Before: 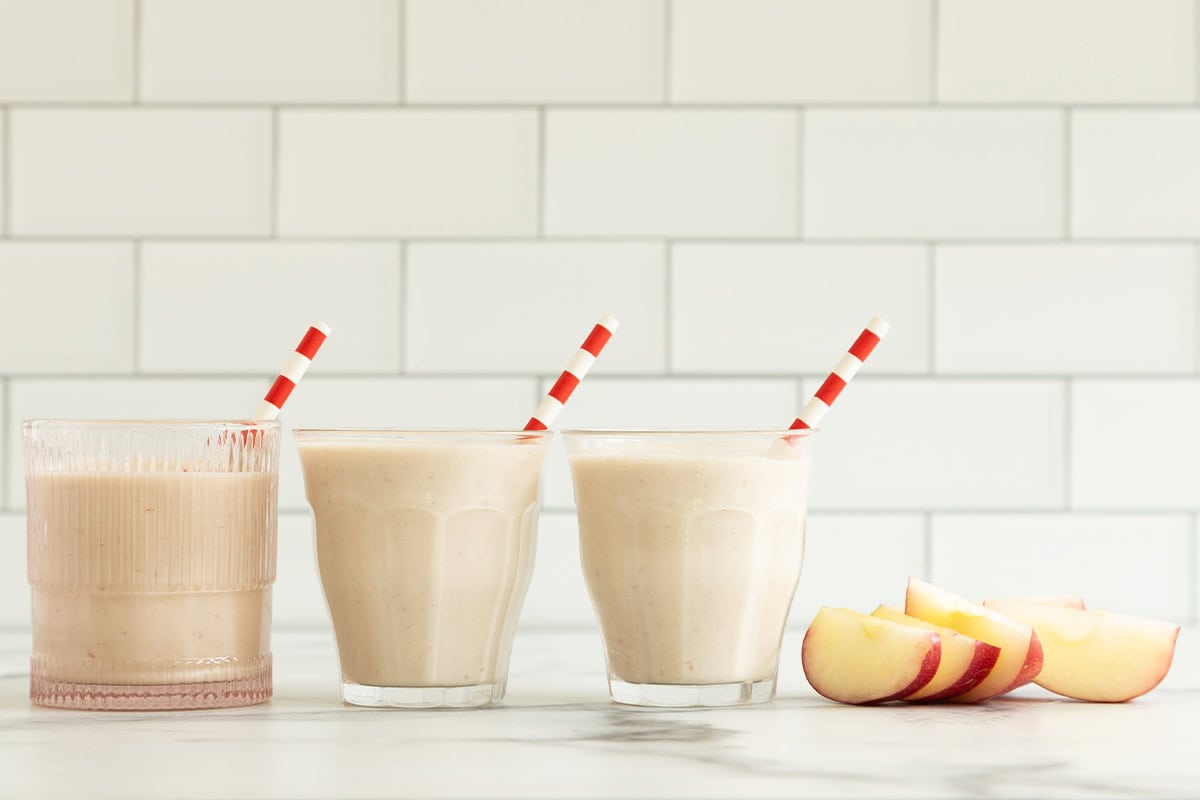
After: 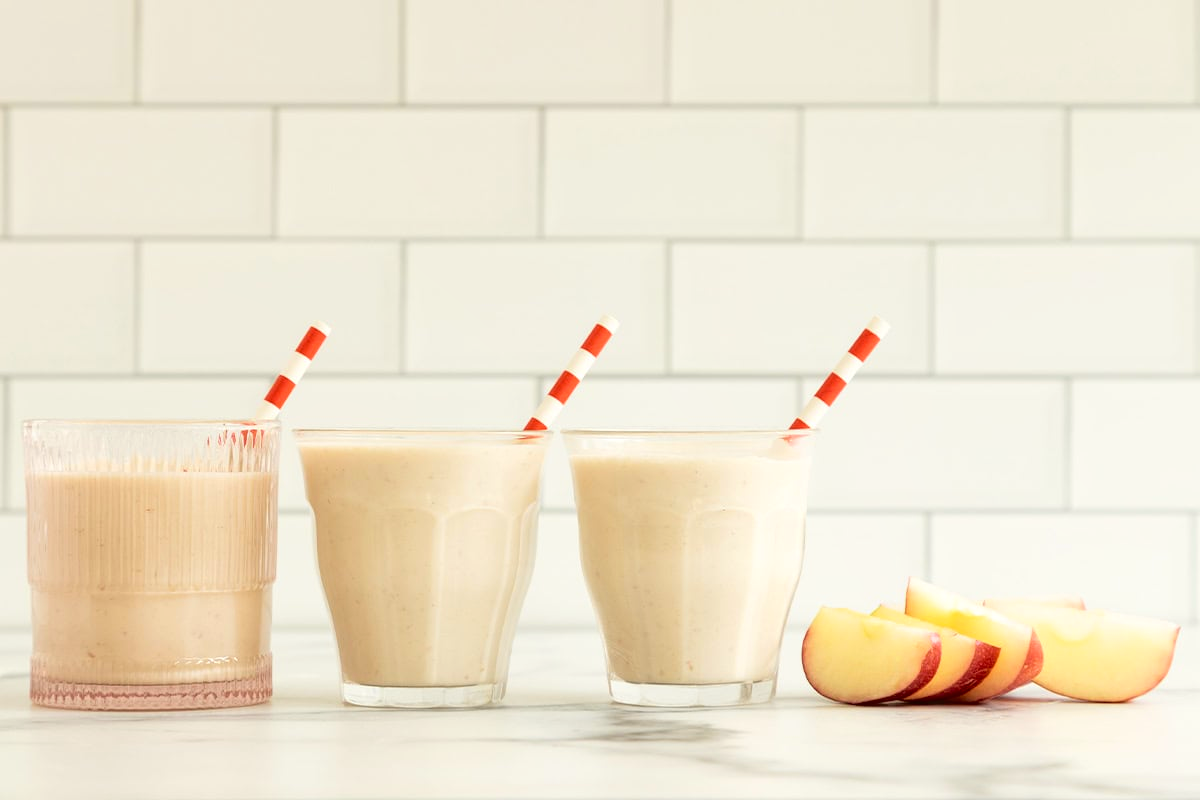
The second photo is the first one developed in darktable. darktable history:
local contrast: on, module defaults
tone curve: curves: ch0 [(0, 0) (0.058, 0.039) (0.168, 0.123) (0.282, 0.327) (0.45, 0.534) (0.676, 0.751) (0.89, 0.919) (1, 1)]; ch1 [(0, 0) (0.094, 0.081) (0.285, 0.299) (0.385, 0.403) (0.447, 0.455) (0.495, 0.496) (0.544, 0.552) (0.589, 0.612) (0.722, 0.728) (1, 1)]; ch2 [(0, 0) (0.257, 0.217) (0.43, 0.421) (0.498, 0.507) (0.531, 0.544) (0.56, 0.579) (0.625, 0.66) (1, 1)], color space Lab, independent channels, preserve colors none
